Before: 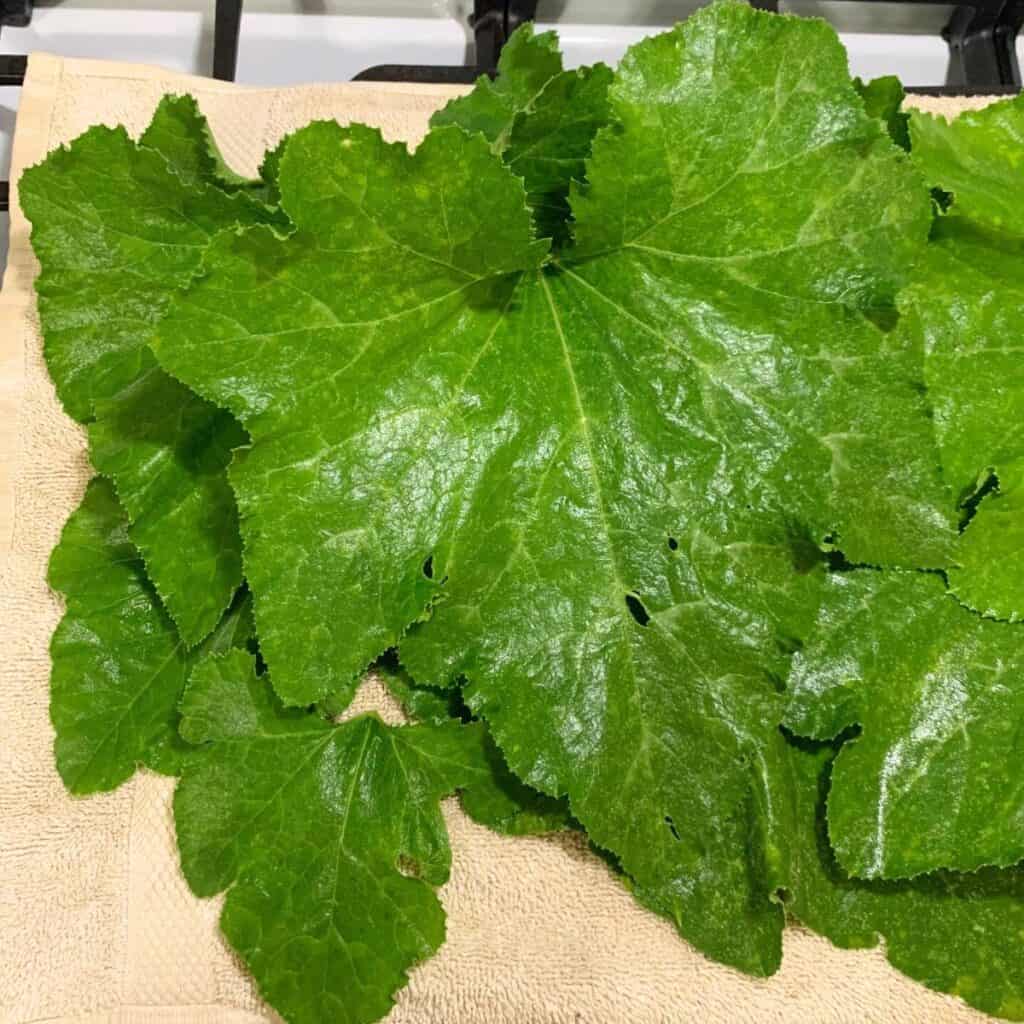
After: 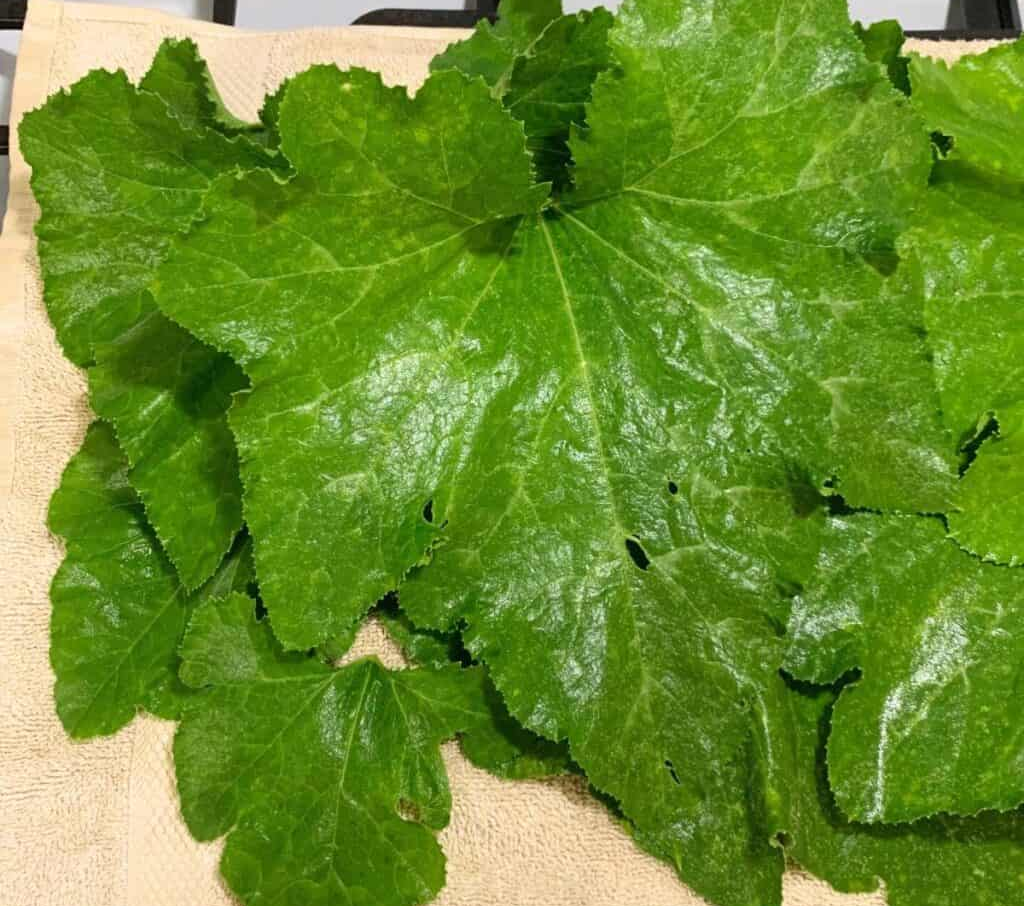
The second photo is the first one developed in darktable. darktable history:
crop and rotate: top 5.55%, bottom 5.94%
